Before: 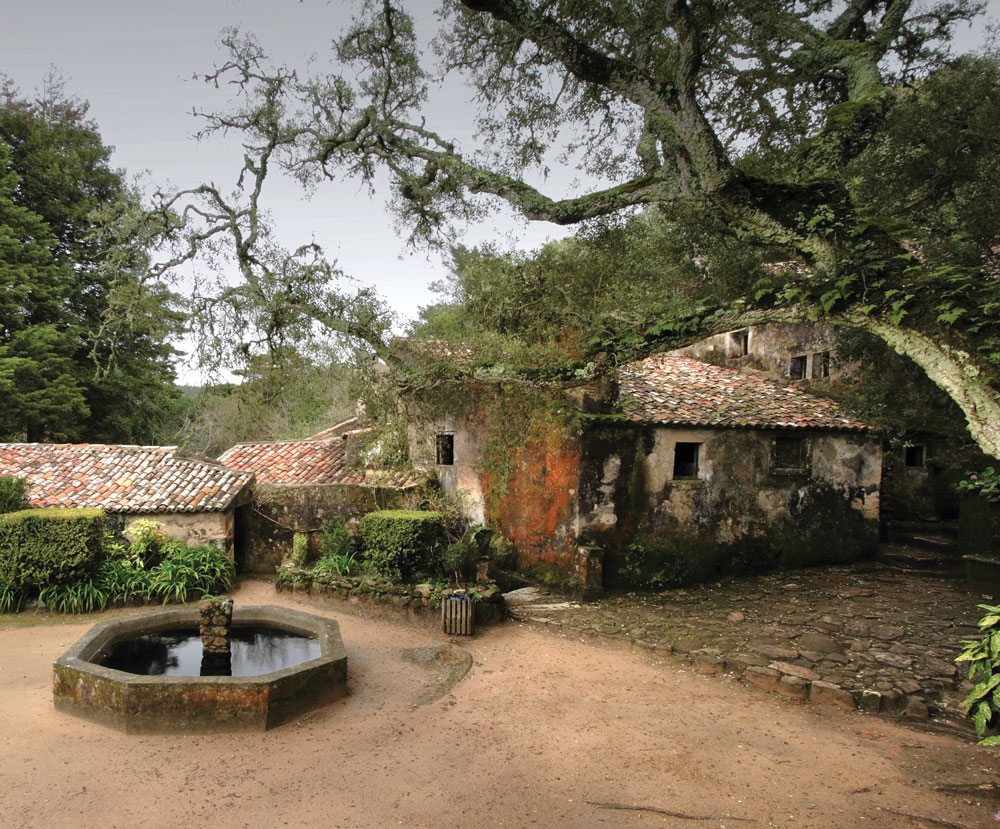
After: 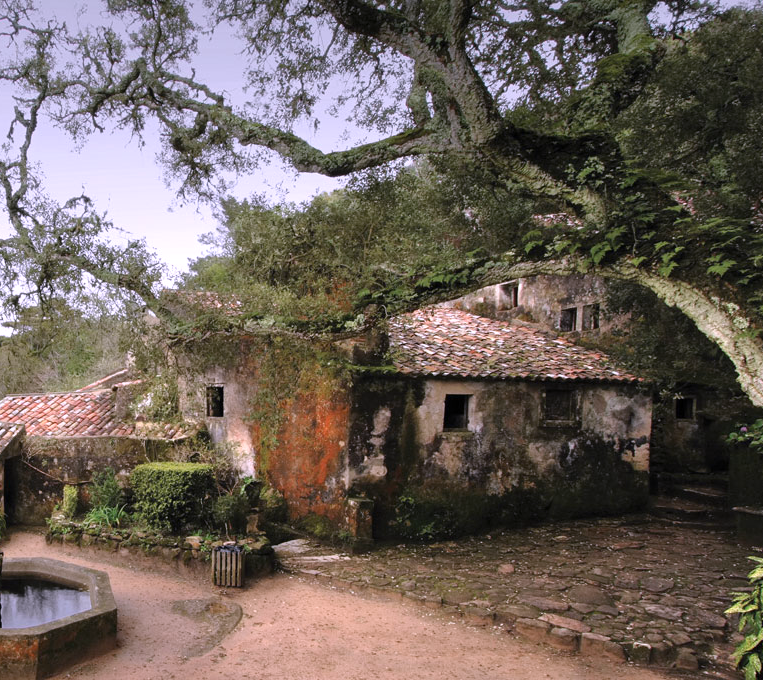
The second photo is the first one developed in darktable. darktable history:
crop: left 23.095%, top 5.827%, bottom 11.854%
shadows and highlights: radius 334.93, shadows 63.48, highlights 6.06, compress 87.7%, highlights color adjustment 39.73%, soften with gaussian
white balance: red 1.042, blue 1.17
